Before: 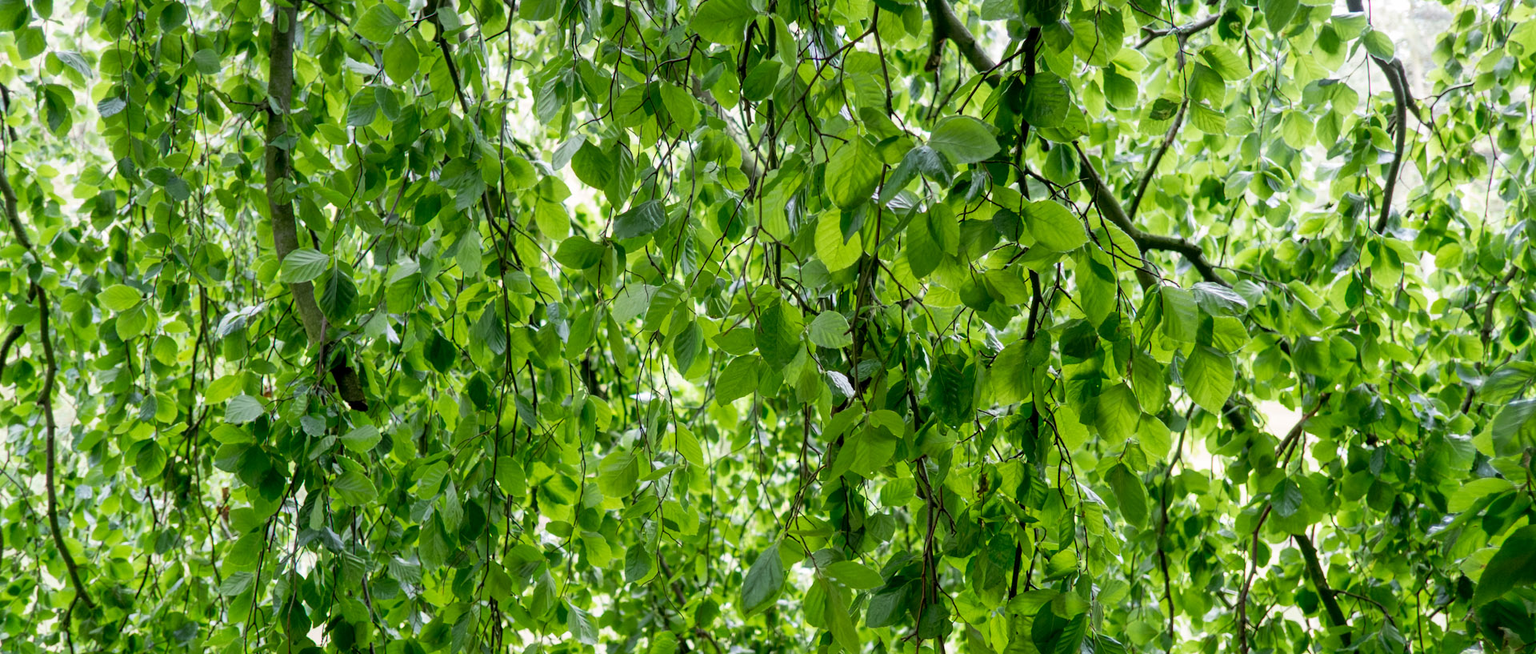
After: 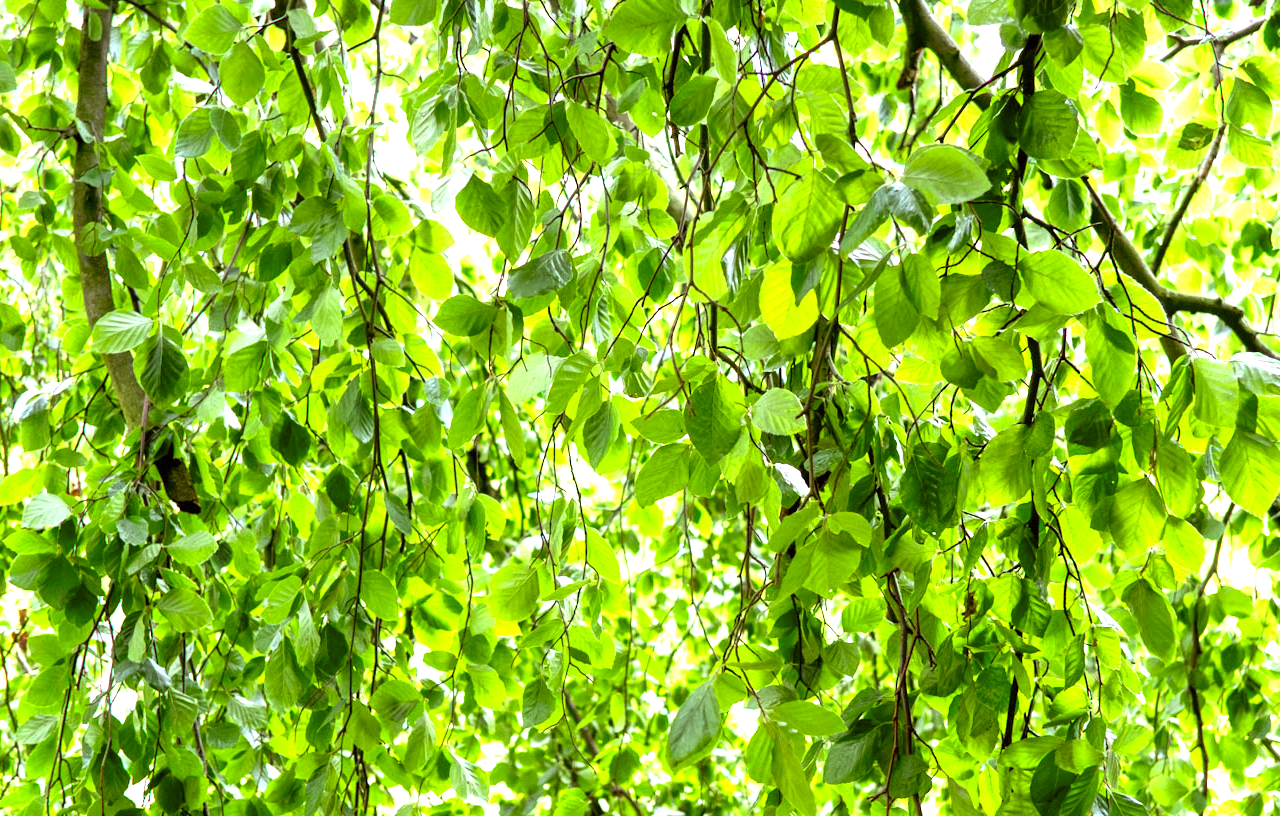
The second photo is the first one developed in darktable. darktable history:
crop and rotate: left 13.537%, right 19.796%
rgb levels: mode RGB, independent channels, levels [[0, 0.5, 1], [0, 0.521, 1], [0, 0.536, 1]]
exposure: black level correction 0, exposure 1.388 EV, compensate exposure bias true, compensate highlight preservation false
